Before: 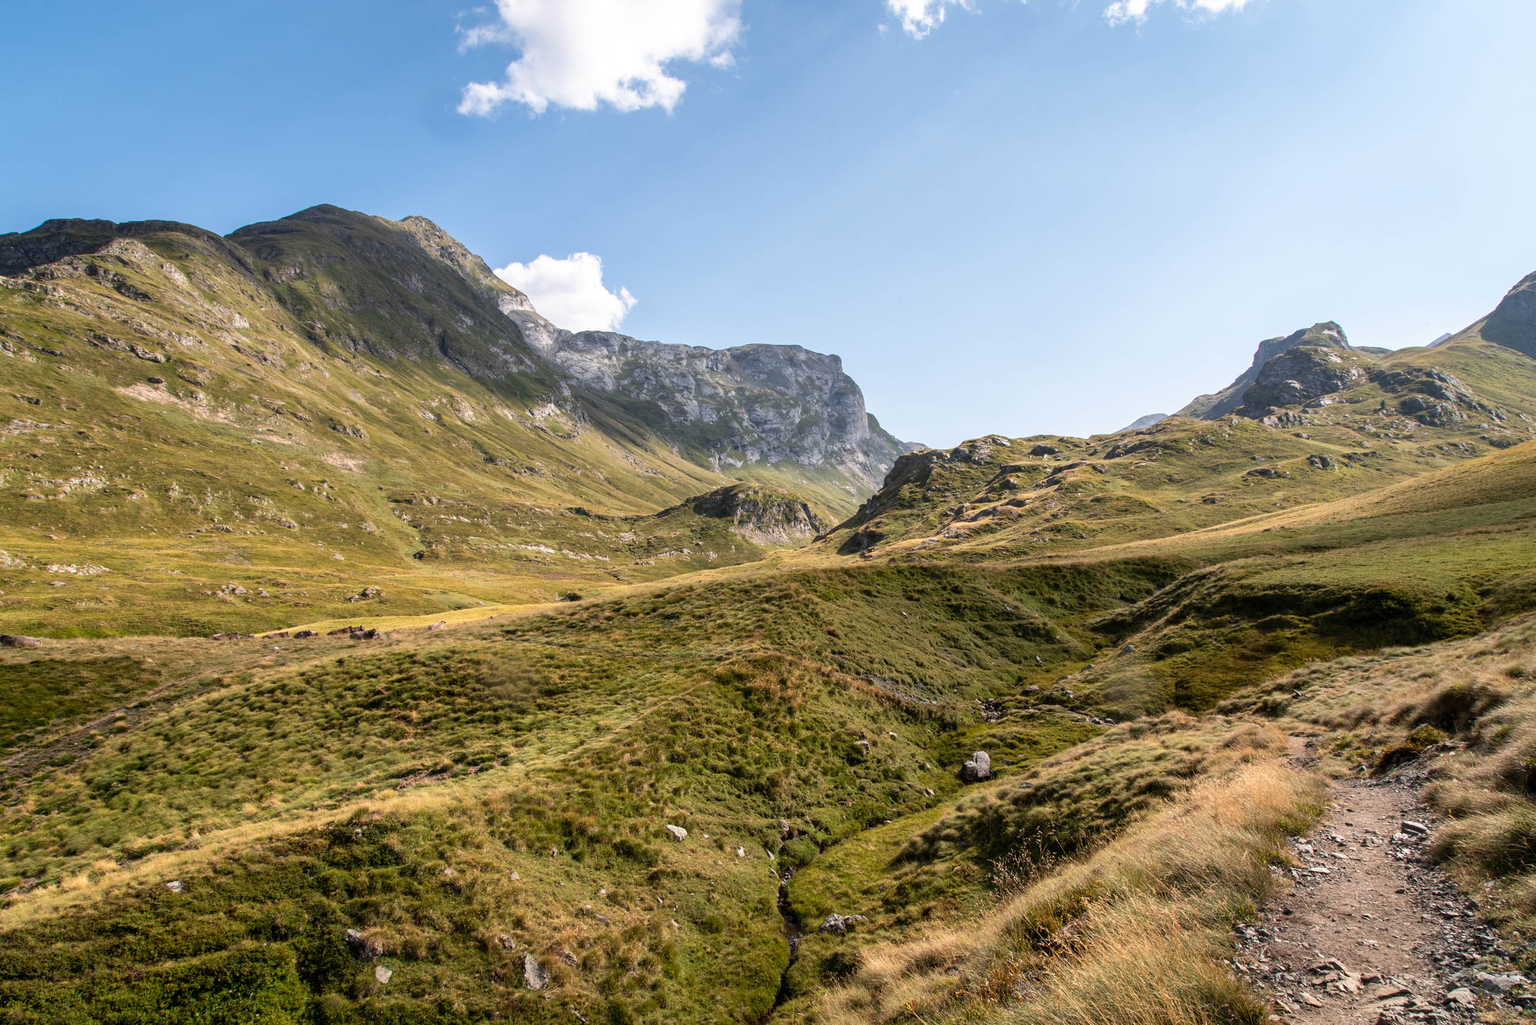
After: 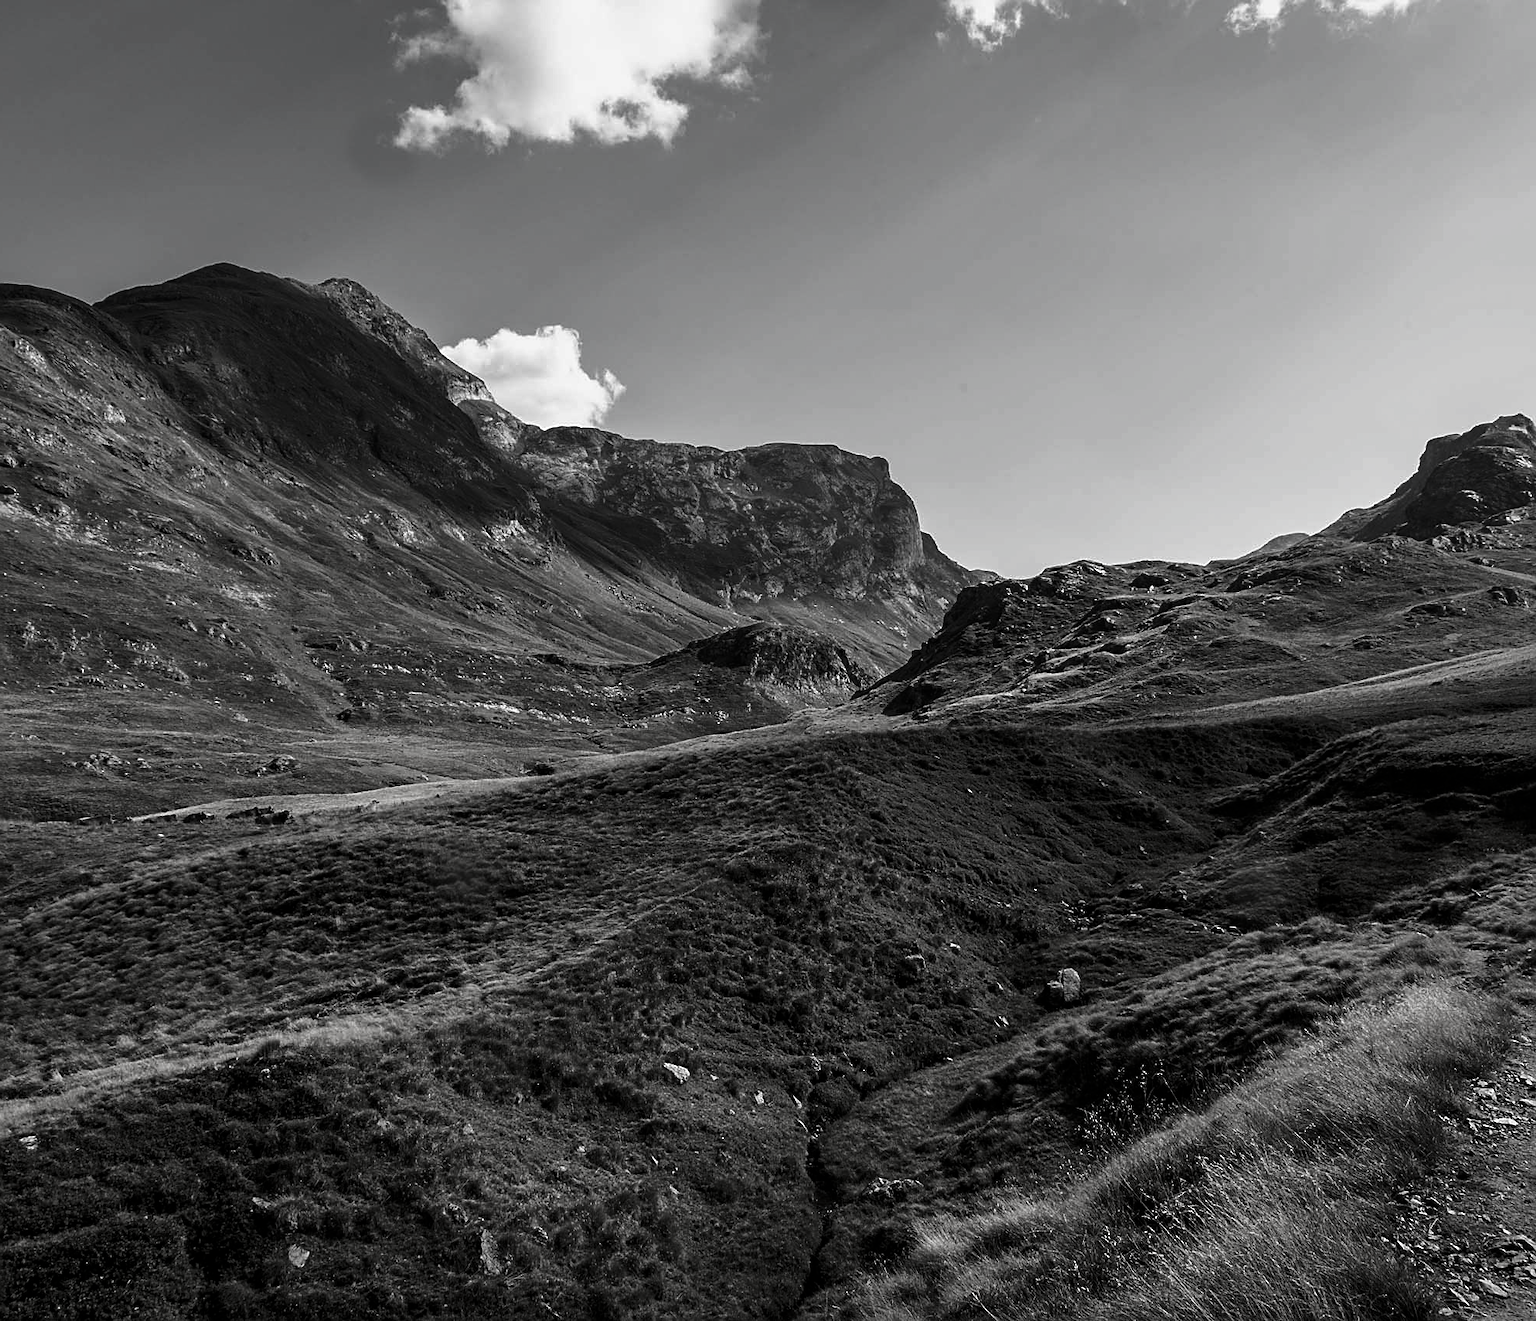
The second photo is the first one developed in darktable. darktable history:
sharpen: on, module defaults
crop: left 9.885%, right 12.488%
contrast brightness saturation: contrast -0.036, brightness -0.572, saturation -0.98
